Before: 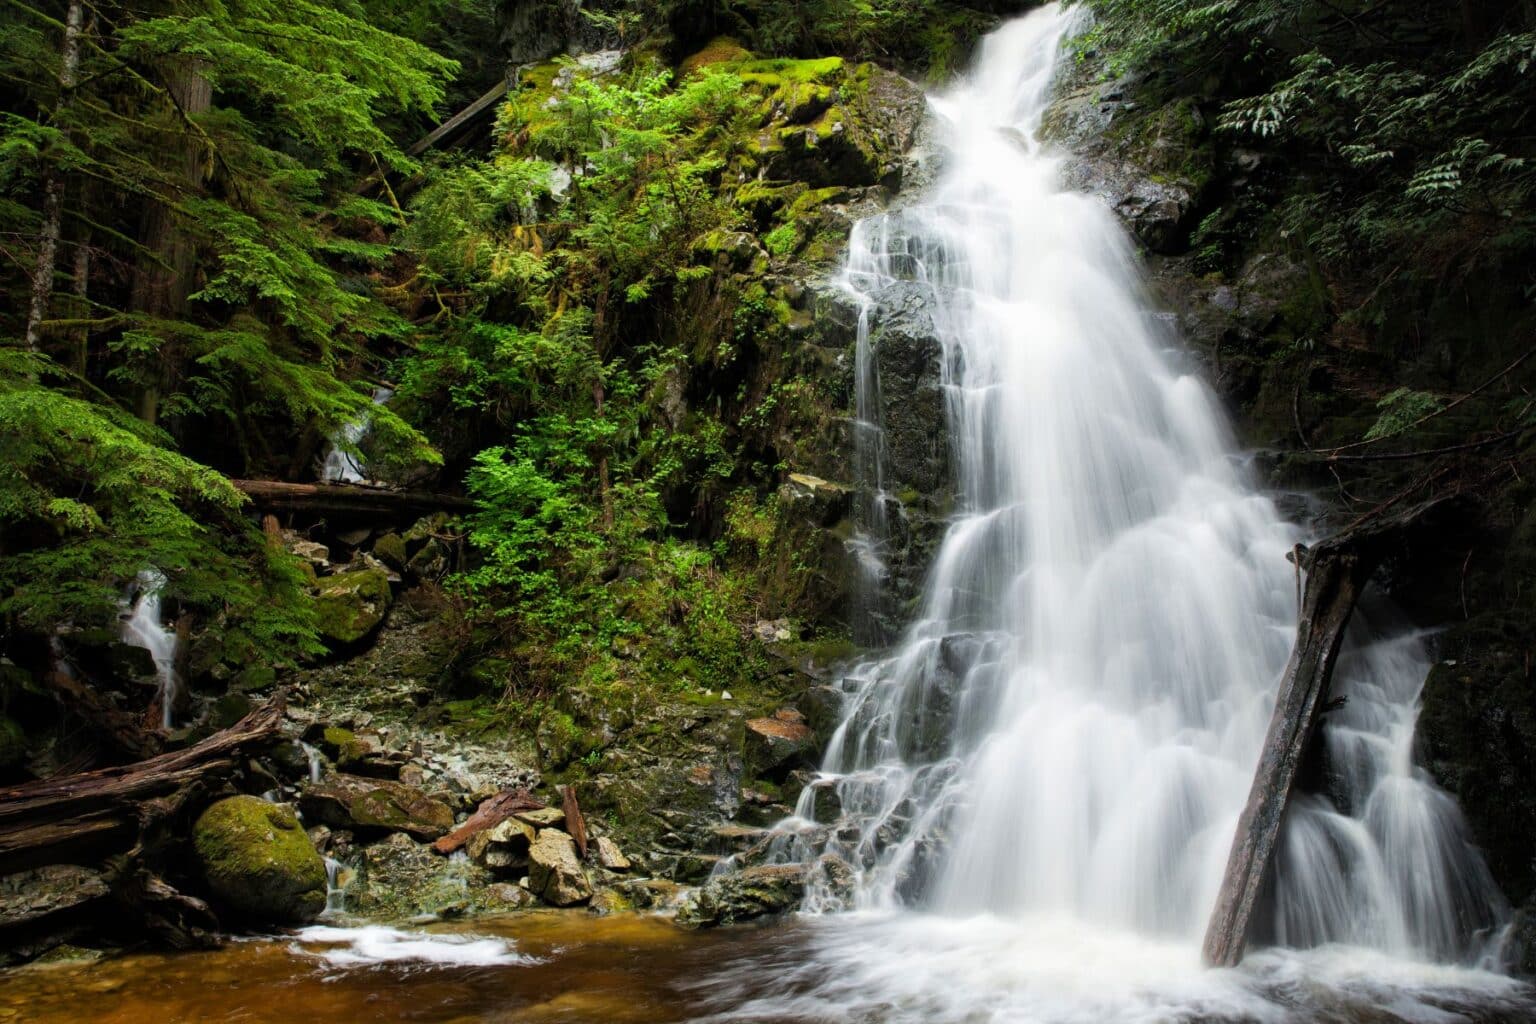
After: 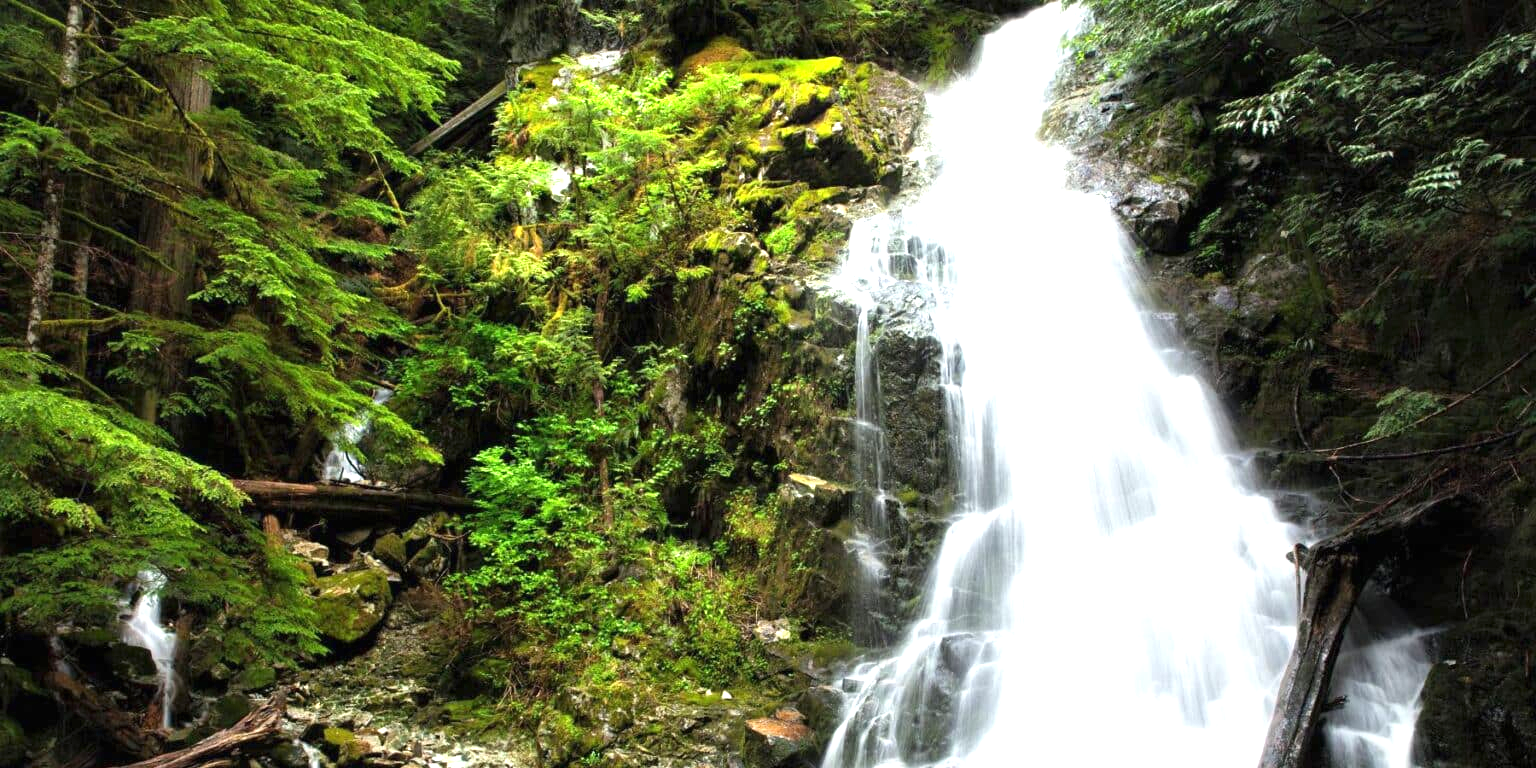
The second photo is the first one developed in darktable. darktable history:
crop: bottom 24.984%
exposure: black level correction 0, exposure 1.199 EV, compensate highlight preservation false
